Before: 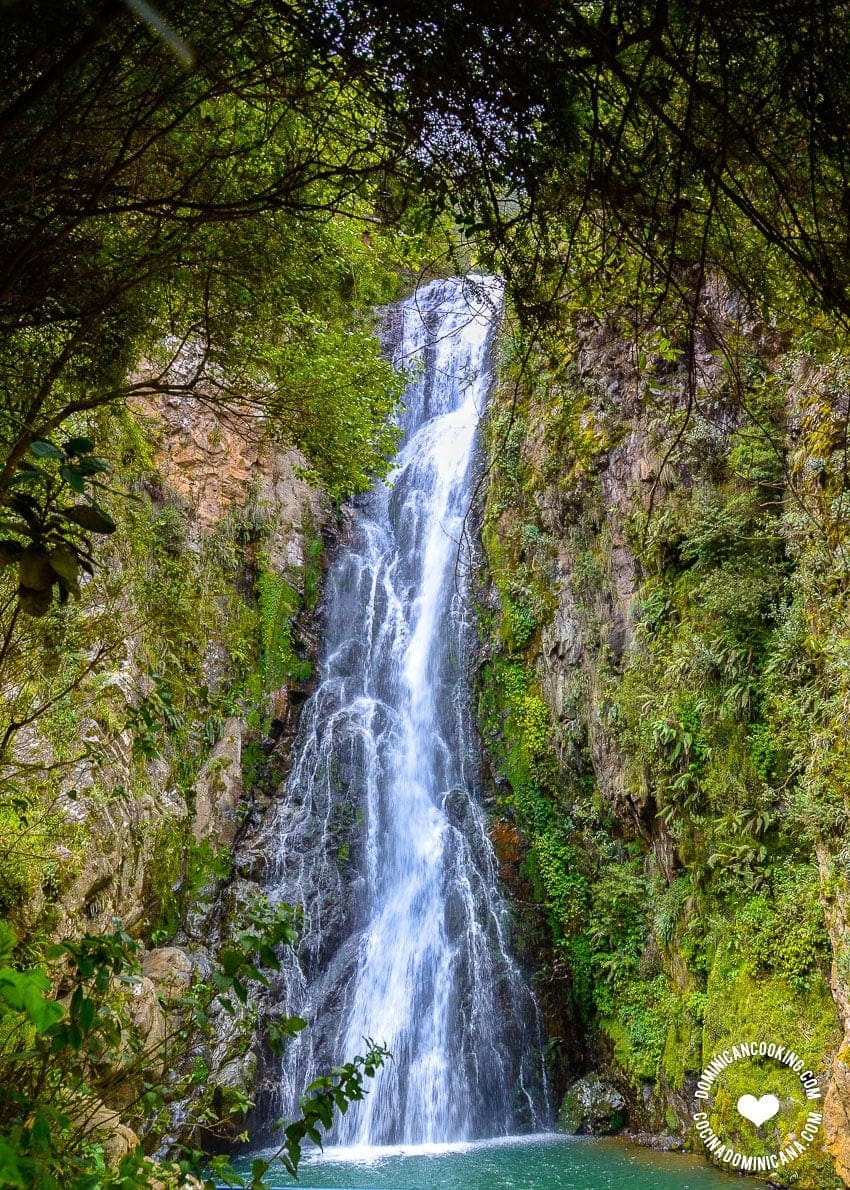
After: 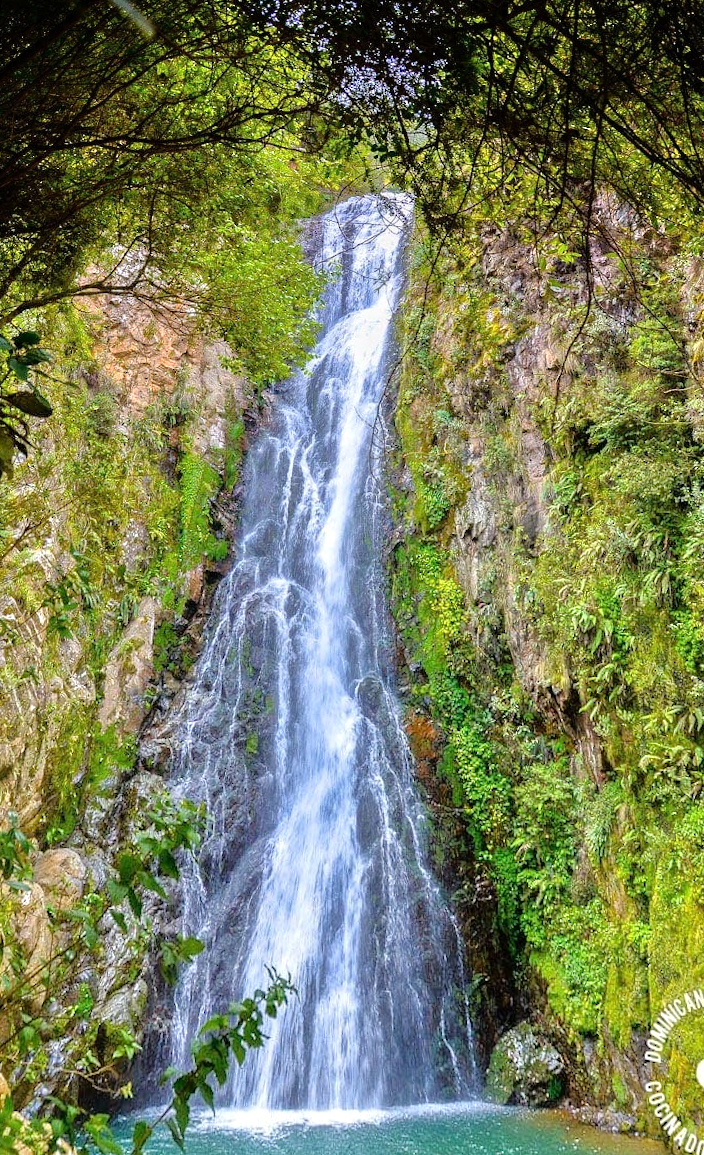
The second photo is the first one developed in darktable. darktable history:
rotate and perspective: rotation 0.72°, lens shift (vertical) -0.352, lens shift (horizontal) -0.051, crop left 0.152, crop right 0.859, crop top 0.019, crop bottom 0.964
tone equalizer: -7 EV 0.15 EV, -6 EV 0.6 EV, -5 EV 1.15 EV, -4 EV 1.33 EV, -3 EV 1.15 EV, -2 EV 0.6 EV, -1 EV 0.15 EV, mask exposure compensation -0.5 EV
